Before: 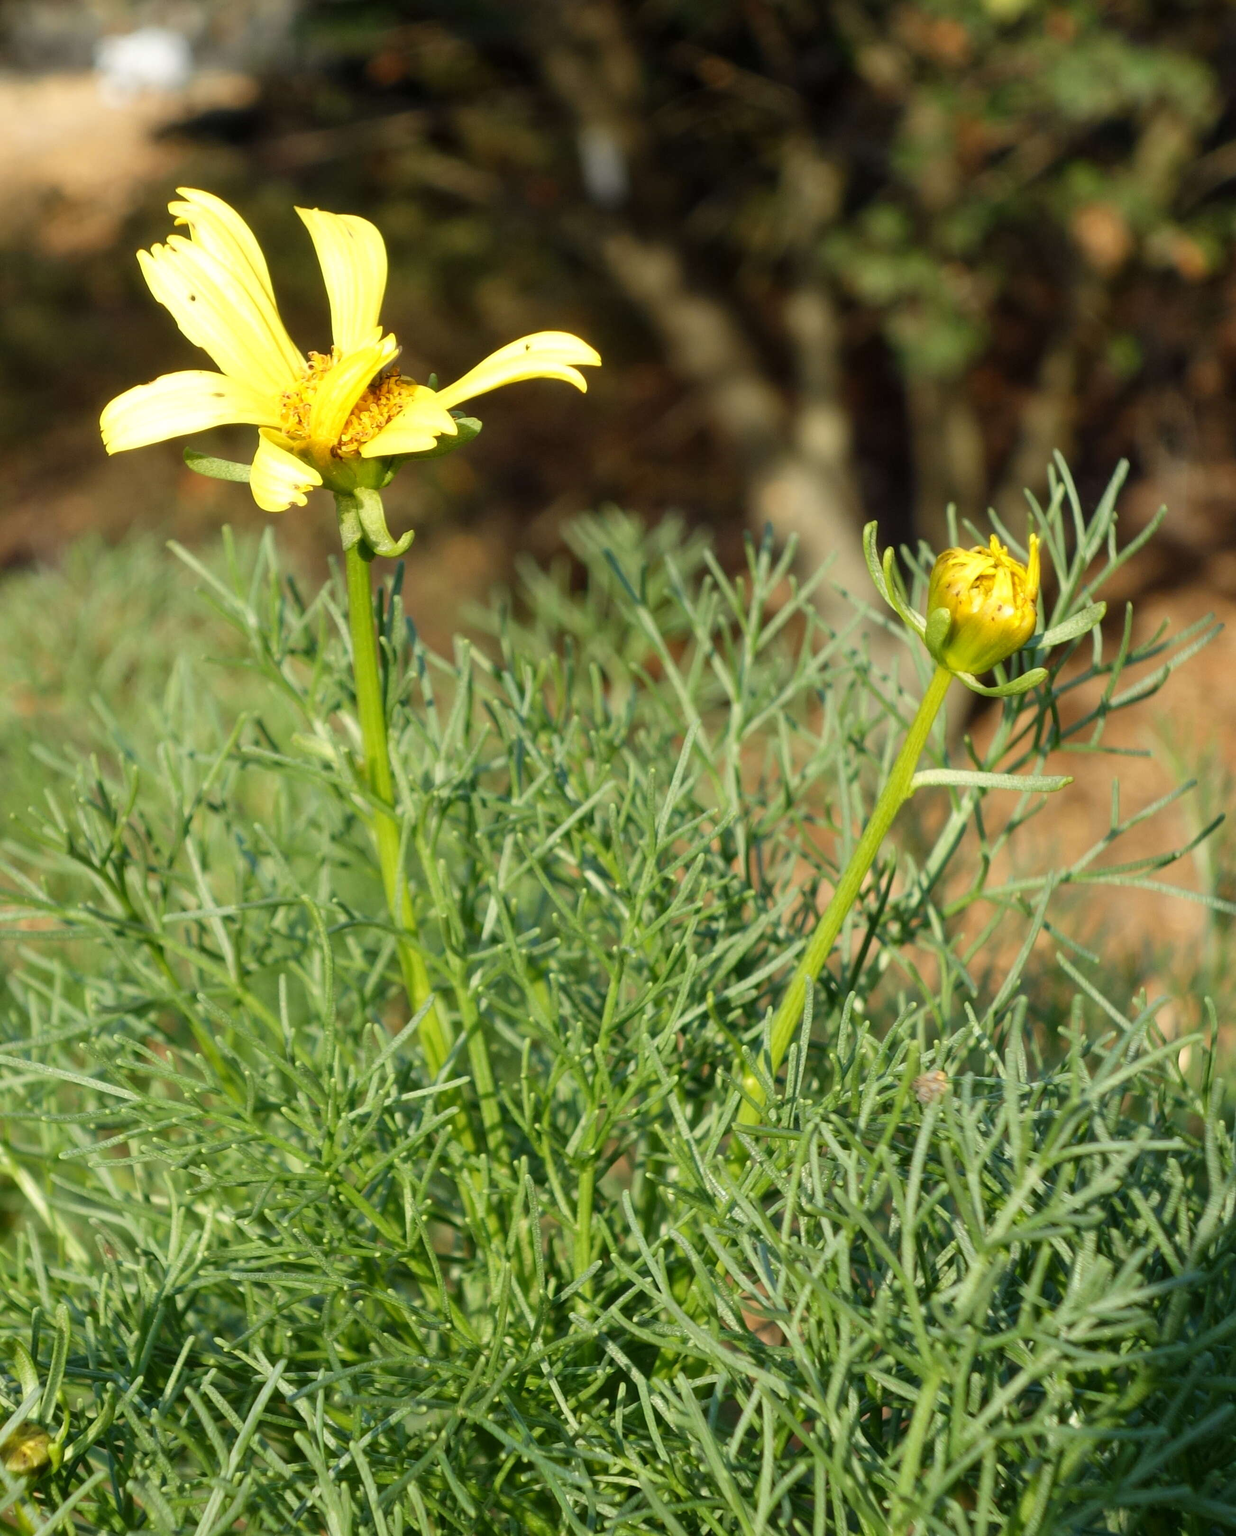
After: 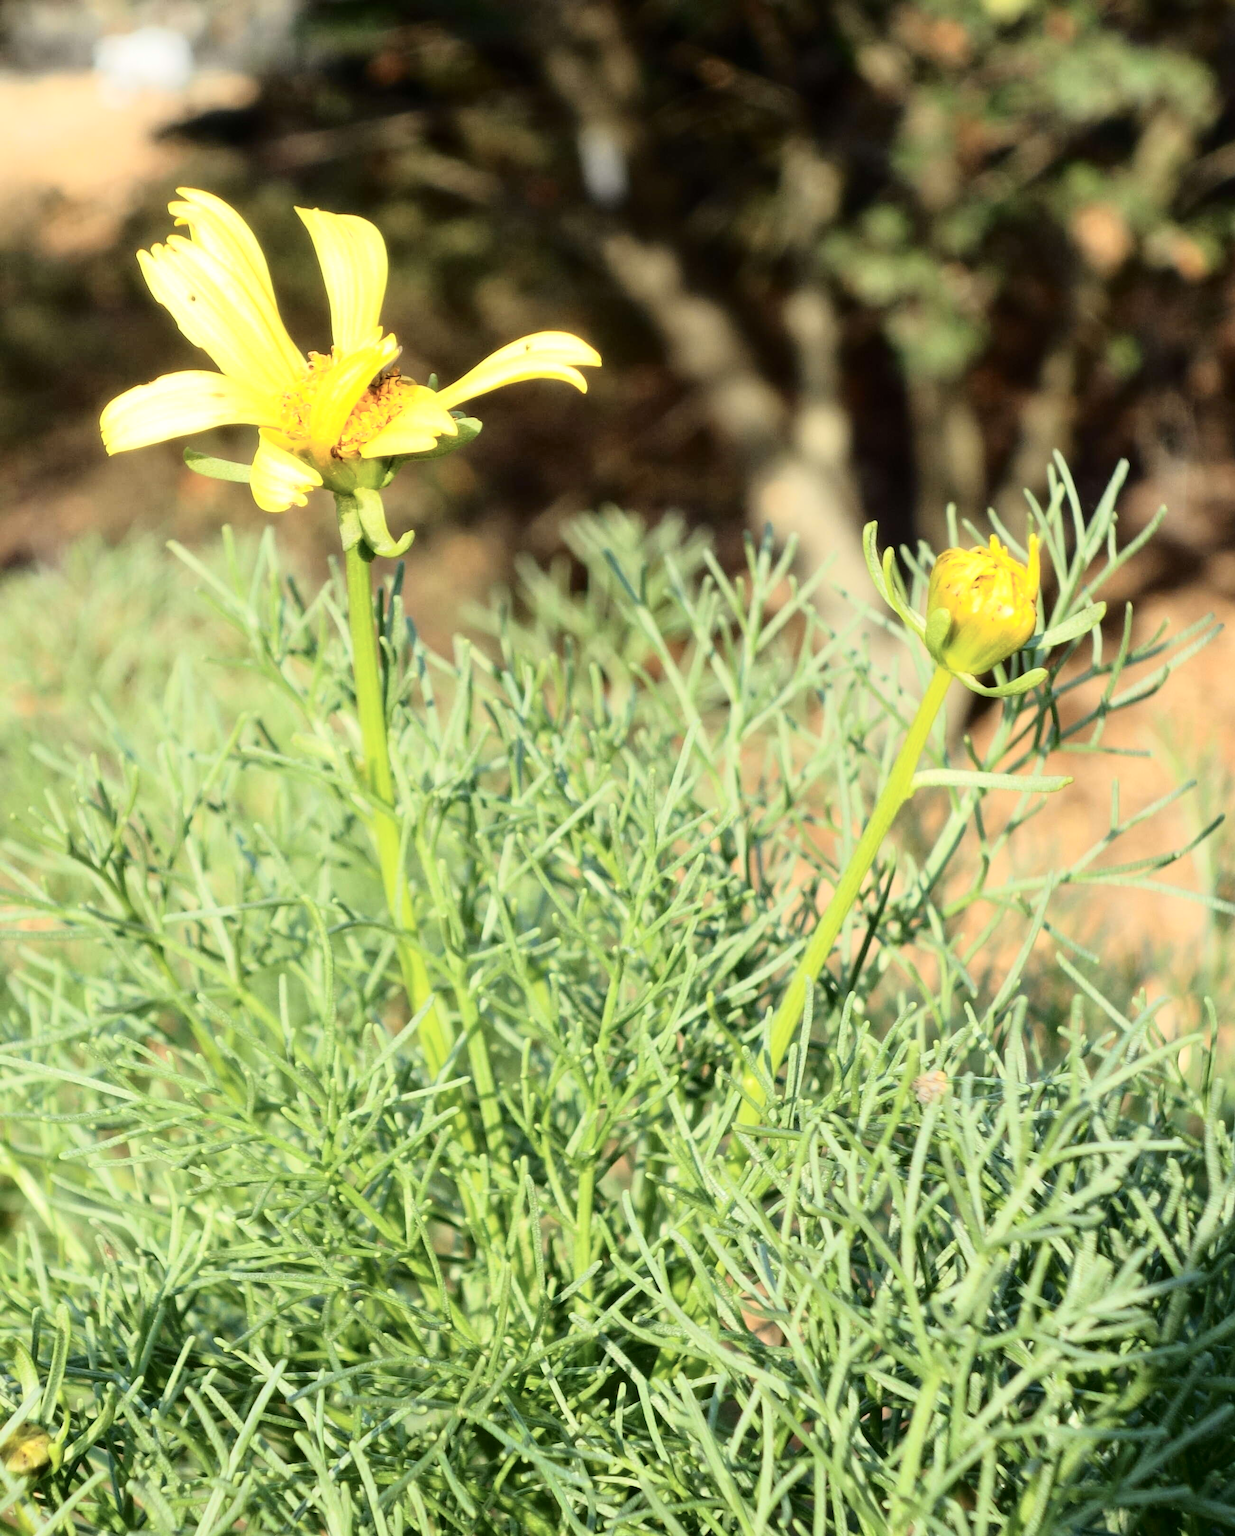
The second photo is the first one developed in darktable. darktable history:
tone curve: curves: ch0 [(0, 0) (0.003, 0.002) (0.011, 0.008) (0.025, 0.019) (0.044, 0.034) (0.069, 0.053) (0.1, 0.079) (0.136, 0.127) (0.177, 0.191) (0.224, 0.274) (0.277, 0.367) (0.335, 0.465) (0.399, 0.552) (0.468, 0.643) (0.543, 0.737) (0.623, 0.82) (0.709, 0.891) (0.801, 0.928) (0.898, 0.963) (1, 1)], color space Lab, independent channels, preserve colors none
tone equalizer: edges refinement/feathering 500, mask exposure compensation -1.25 EV, preserve details no
